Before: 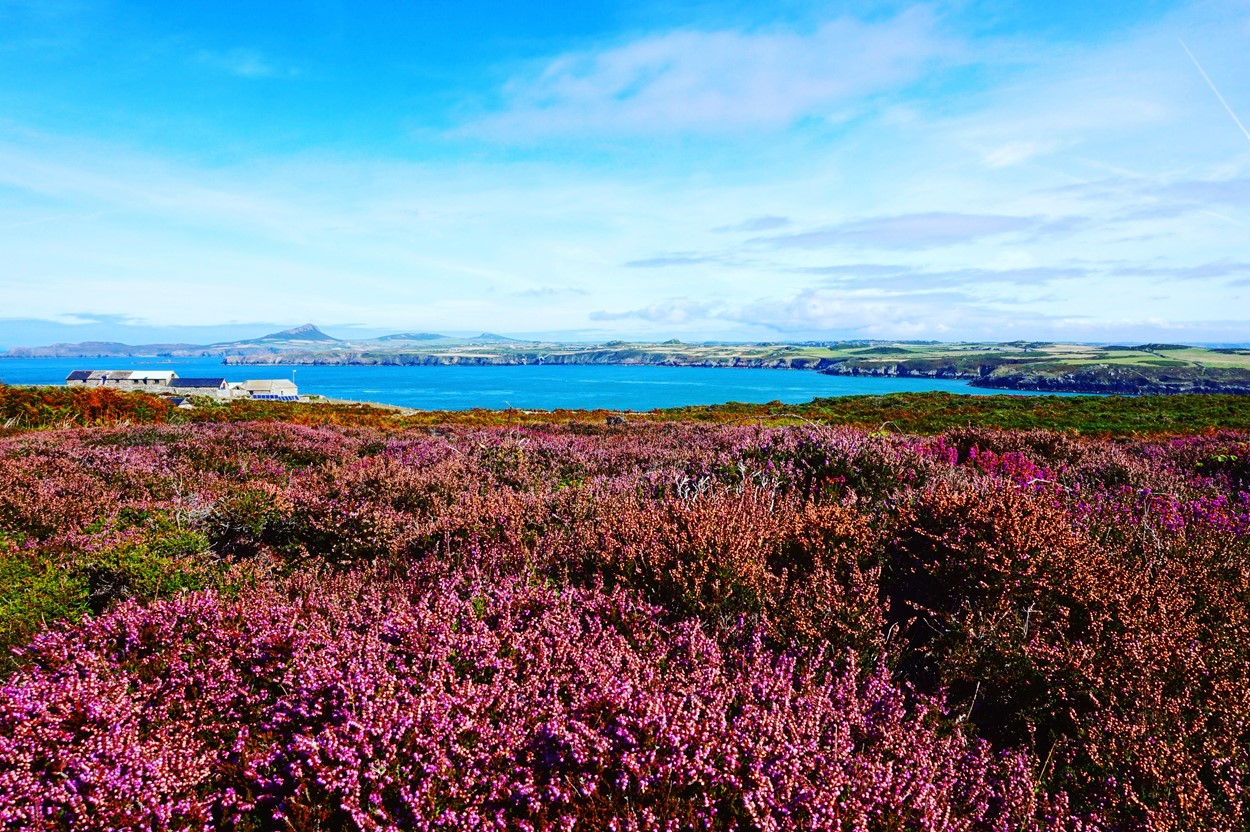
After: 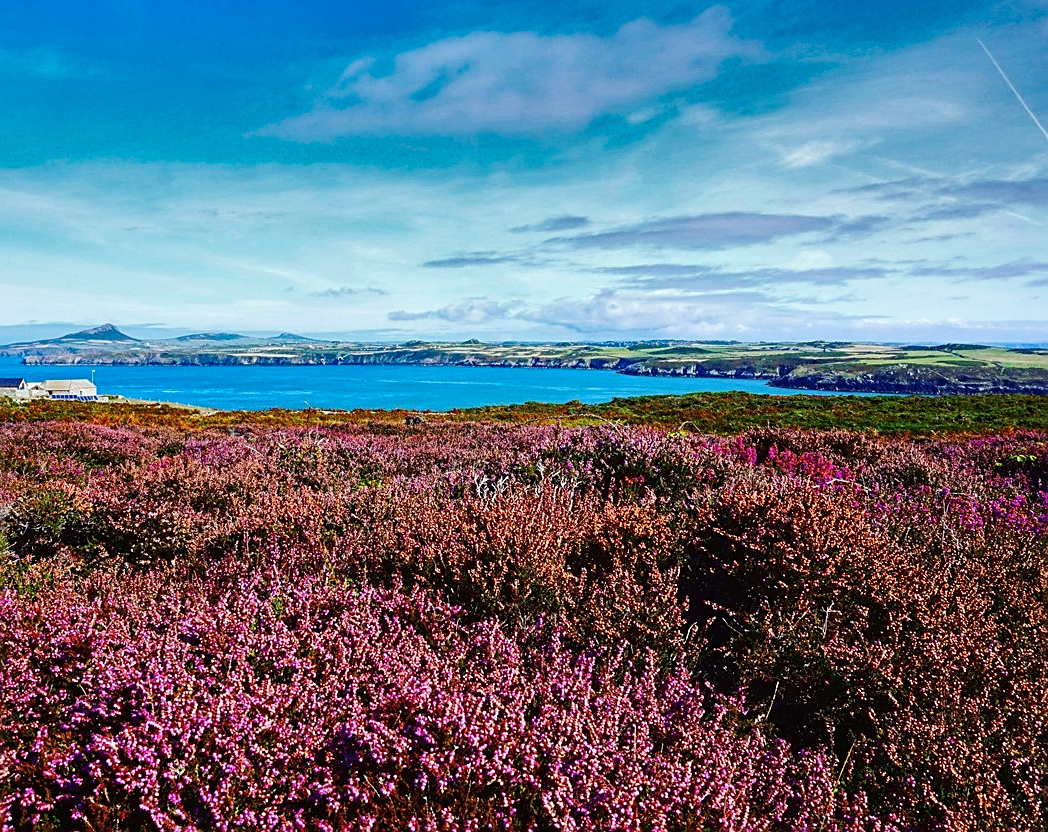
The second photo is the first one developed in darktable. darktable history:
sharpen: on, module defaults
crop: left 16.135%
shadows and highlights: shadows 20.89, highlights -81.08, soften with gaussian
